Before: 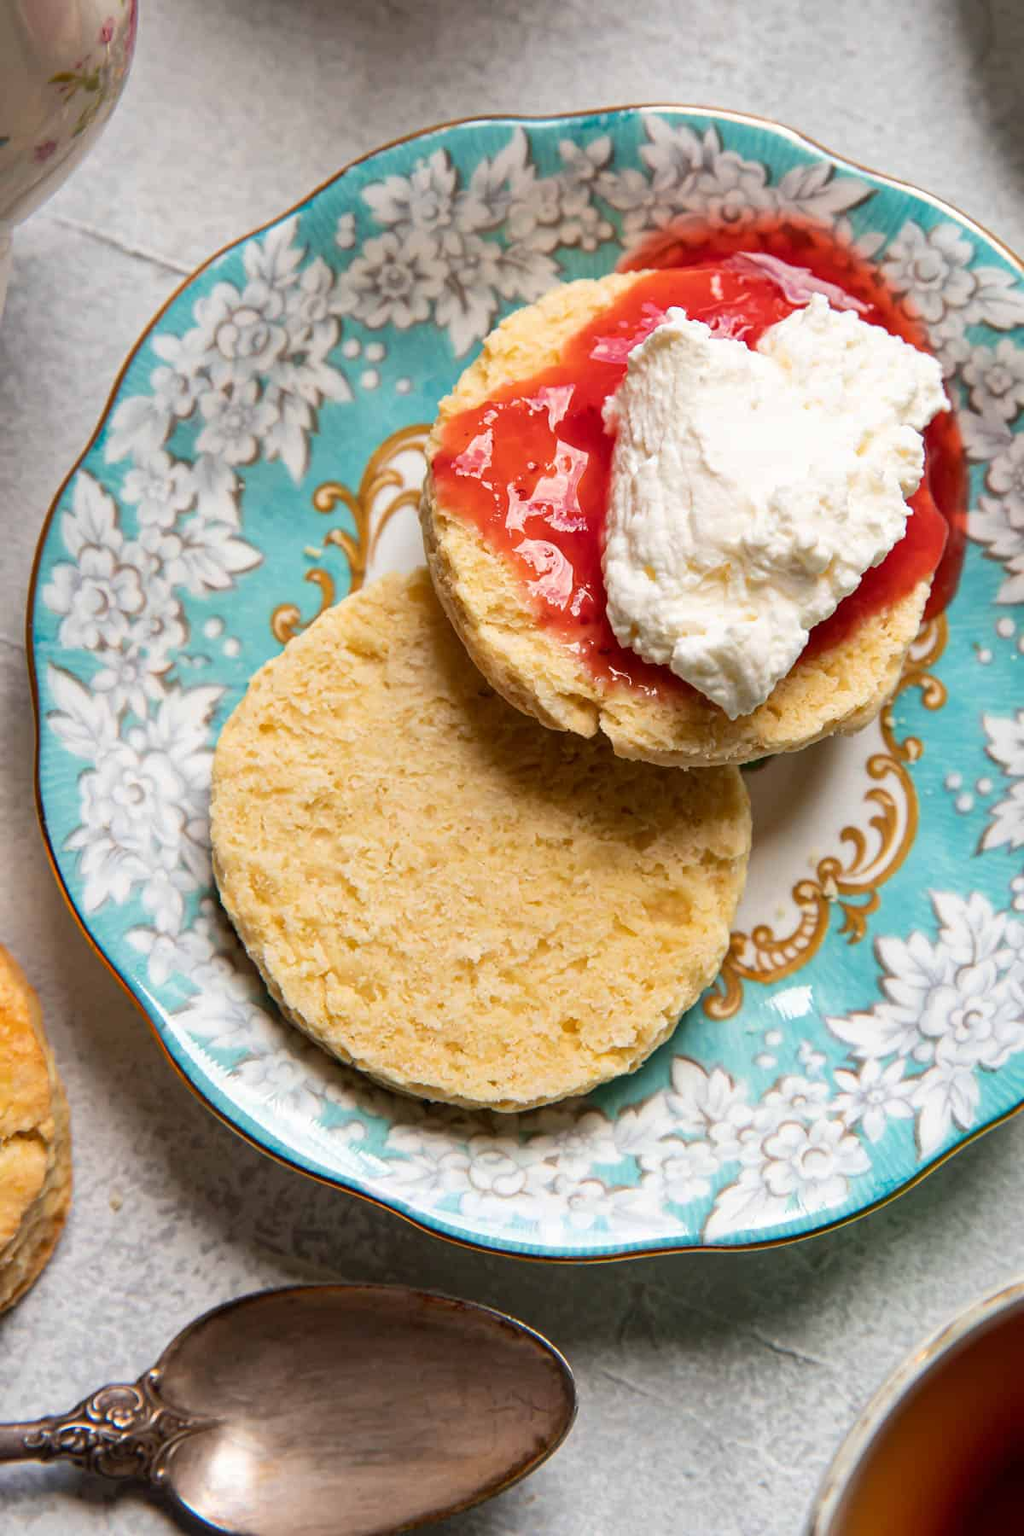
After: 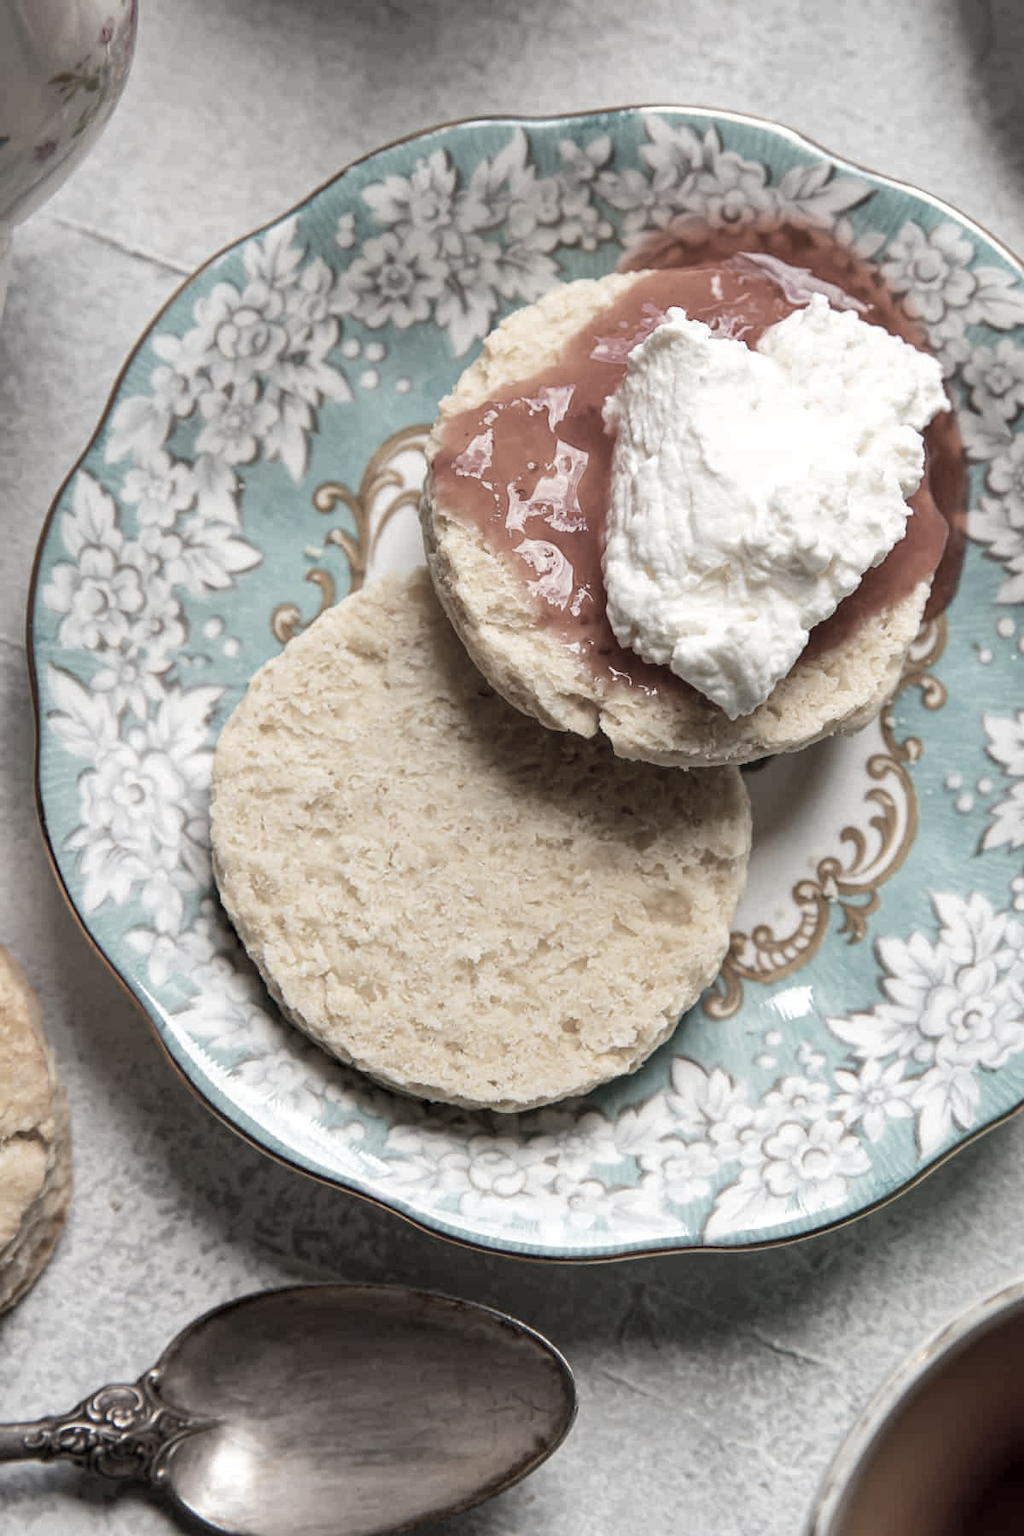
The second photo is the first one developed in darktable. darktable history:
color correction: saturation 0.3
color balance rgb: linear chroma grading › global chroma 1.5%, linear chroma grading › mid-tones -1%, perceptual saturation grading › global saturation -3%, perceptual saturation grading › shadows -2%
local contrast: highlights 100%, shadows 100%, detail 120%, midtone range 0.2
